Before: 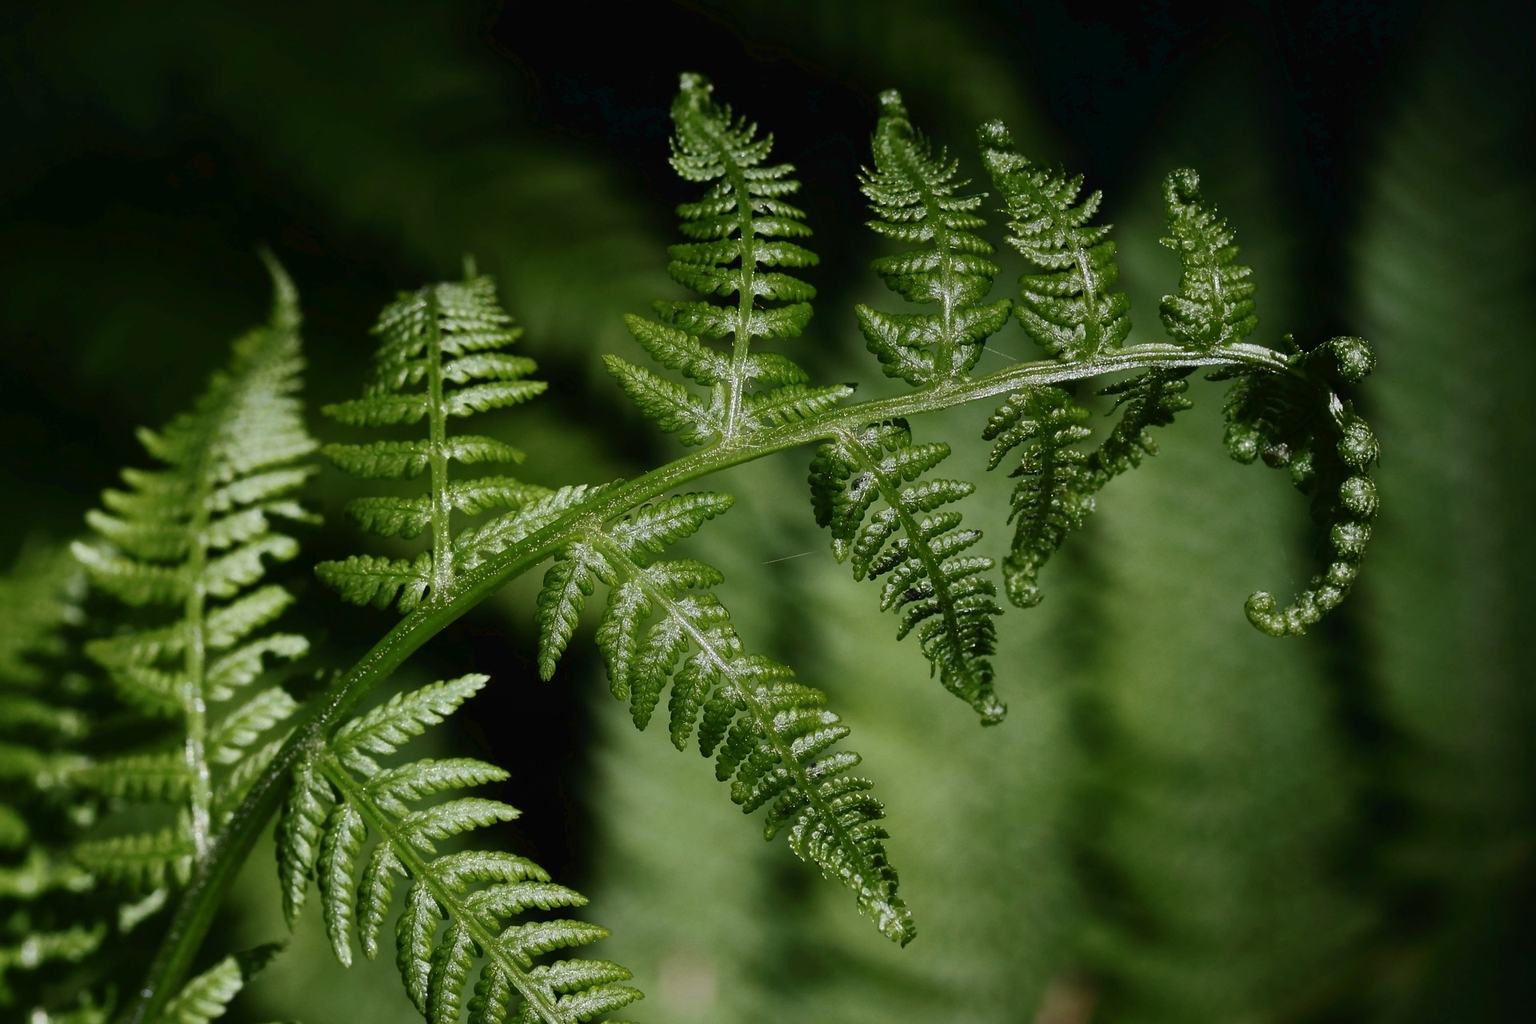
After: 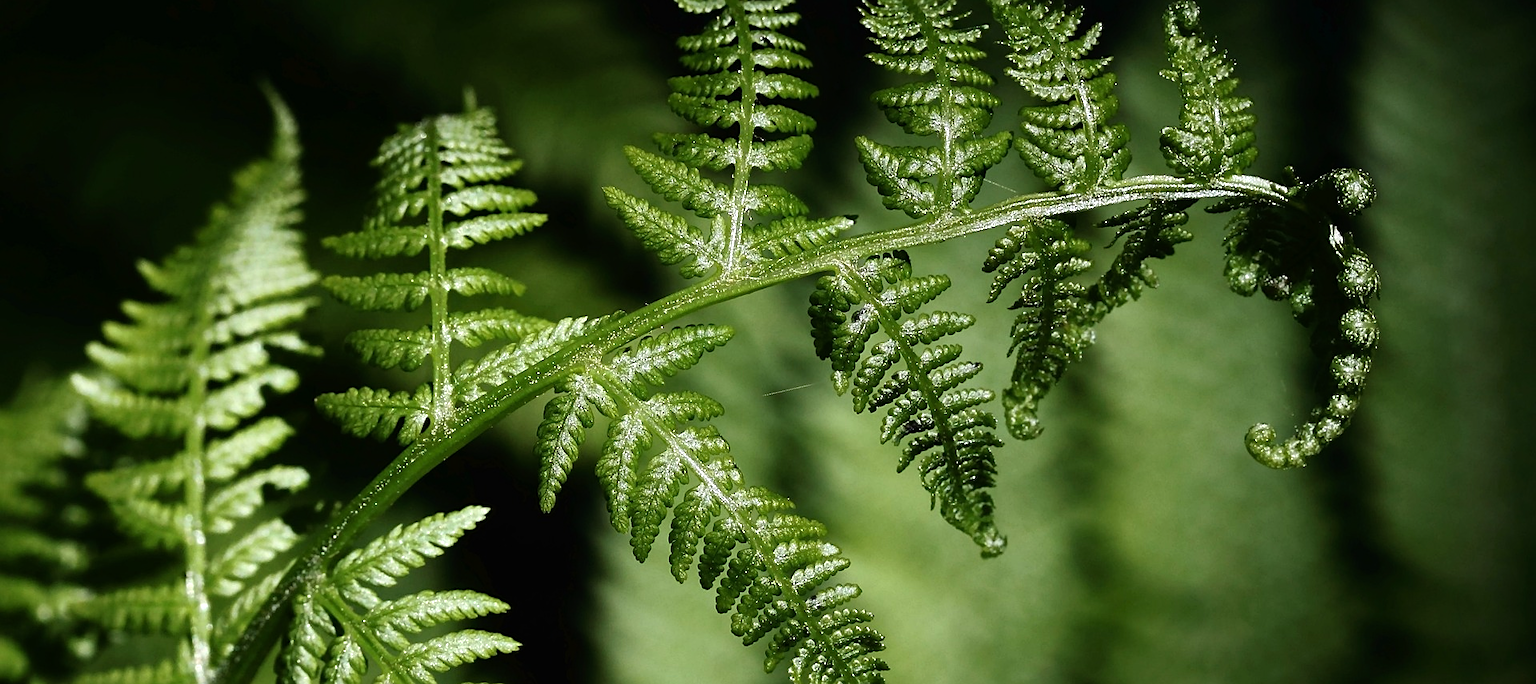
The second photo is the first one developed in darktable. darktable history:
crop: top 16.413%, bottom 16.751%
sharpen: radius 1.88, amount 0.397, threshold 1.373
tone equalizer: -8 EV -0.733 EV, -7 EV -0.697 EV, -6 EV -0.618 EV, -5 EV -0.415 EV, -3 EV 0.378 EV, -2 EV 0.6 EV, -1 EV 0.698 EV, +0 EV 0.736 EV
